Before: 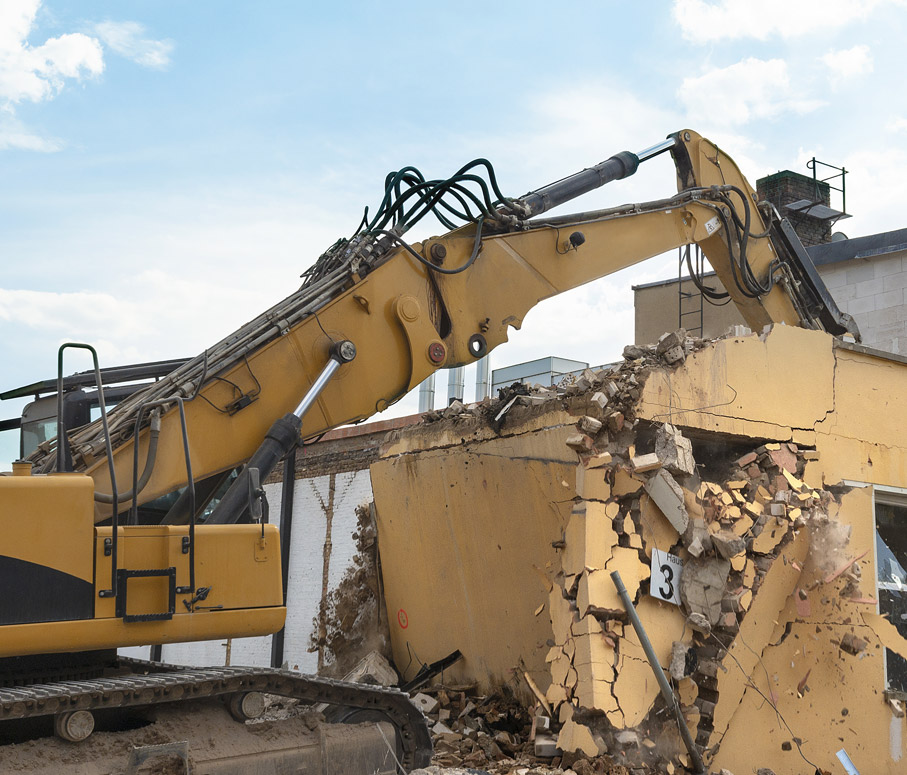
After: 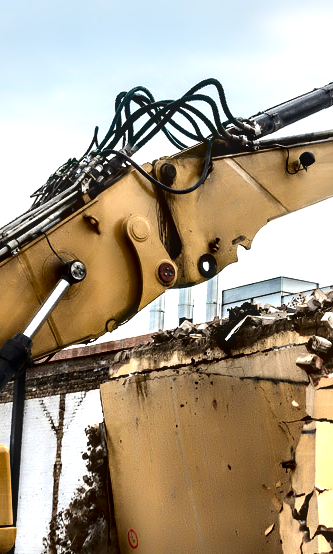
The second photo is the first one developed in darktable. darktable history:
tone equalizer: -8 EV 0.001 EV, -7 EV -0.002 EV, -6 EV 0.004 EV, -5 EV -0.033 EV, -4 EV -0.124 EV, -3 EV -0.193 EV, -2 EV 0.226 EV, -1 EV 0.713 EV, +0 EV 0.501 EV
local contrast: on, module defaults
contrast brightness saturation: contrast 0.201, brightness -0.114, saturation 0.105
contrast equalizer: y [[0.783, 0.666, 0.575, 0.77, 0.556, 0.501], [0.5 ×6], [0.5 ×6], [0, 0.02, 0.272, 0.399, 0.062, 0], [0 ×6]]
crop and rotate: left 29.808%, top 10.401%, right 33.411%, bottom 18.054%
vignetting: fall-off radius 60.44%, brightness -0.193, saturation -0.31, center (-0.027, 0.402)
